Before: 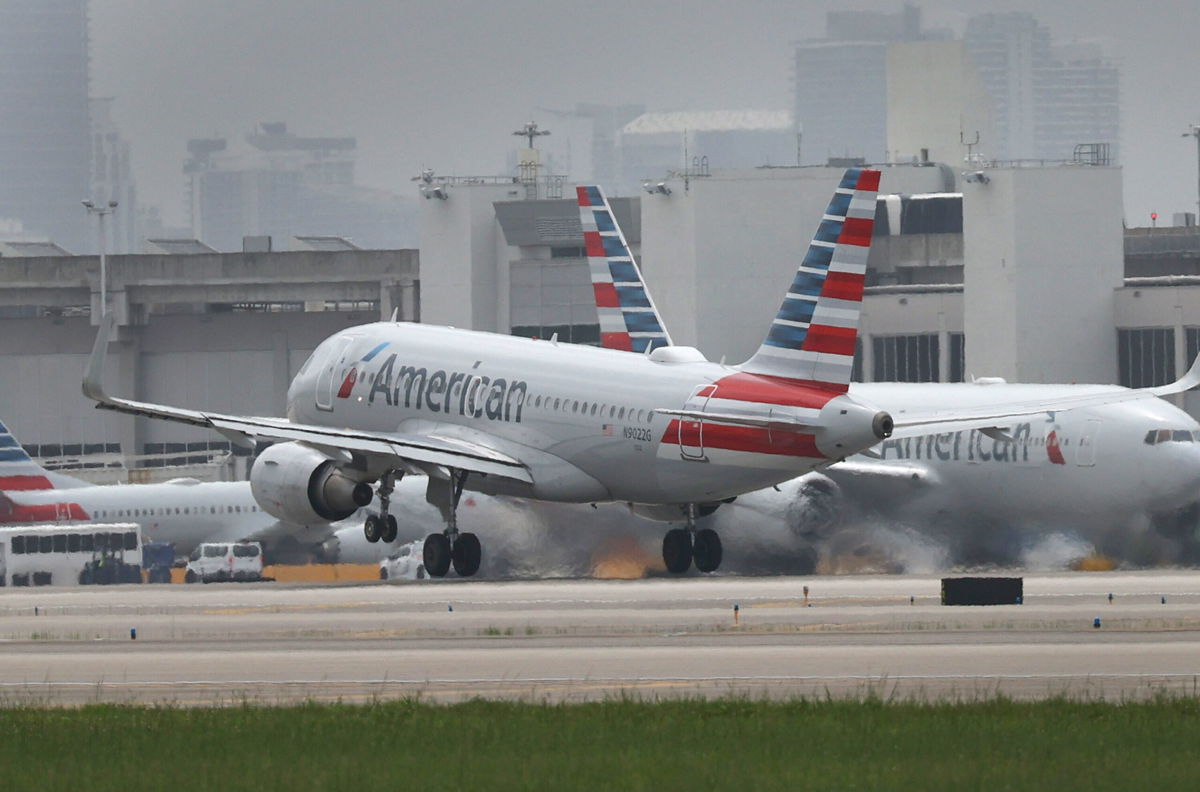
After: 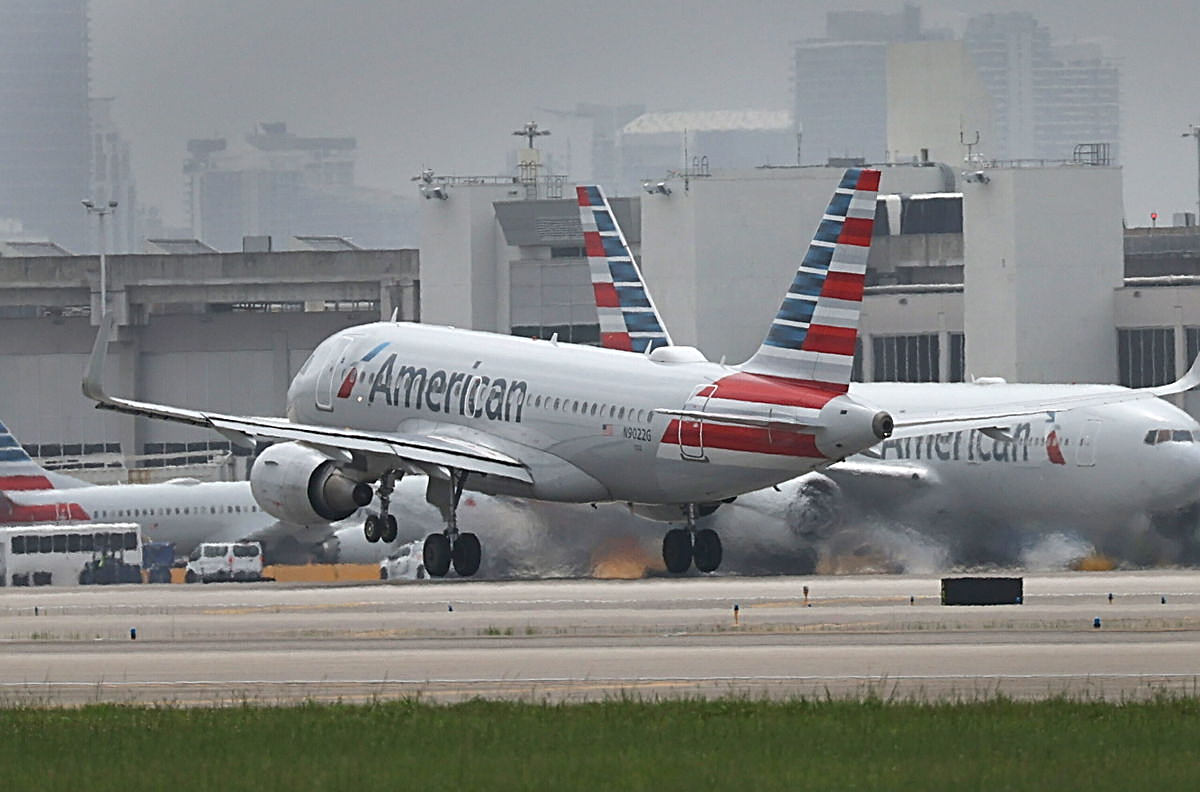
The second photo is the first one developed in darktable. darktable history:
sharpen: radius 2.691, amount 0.678
